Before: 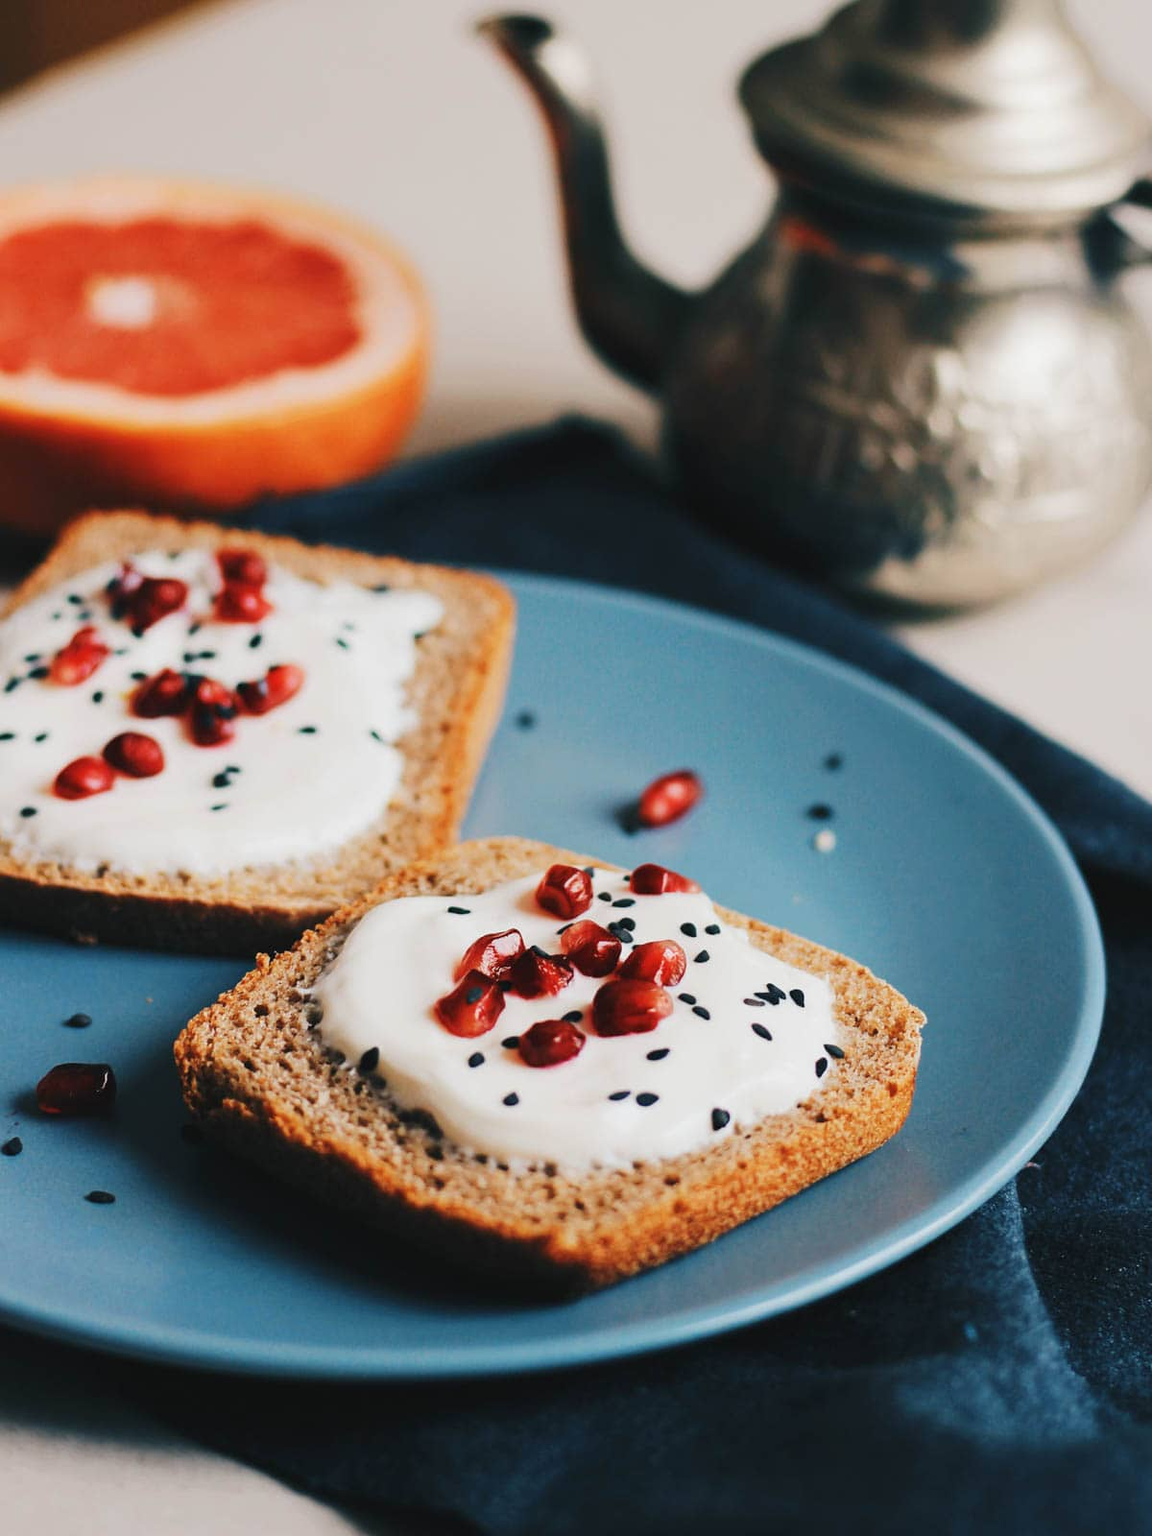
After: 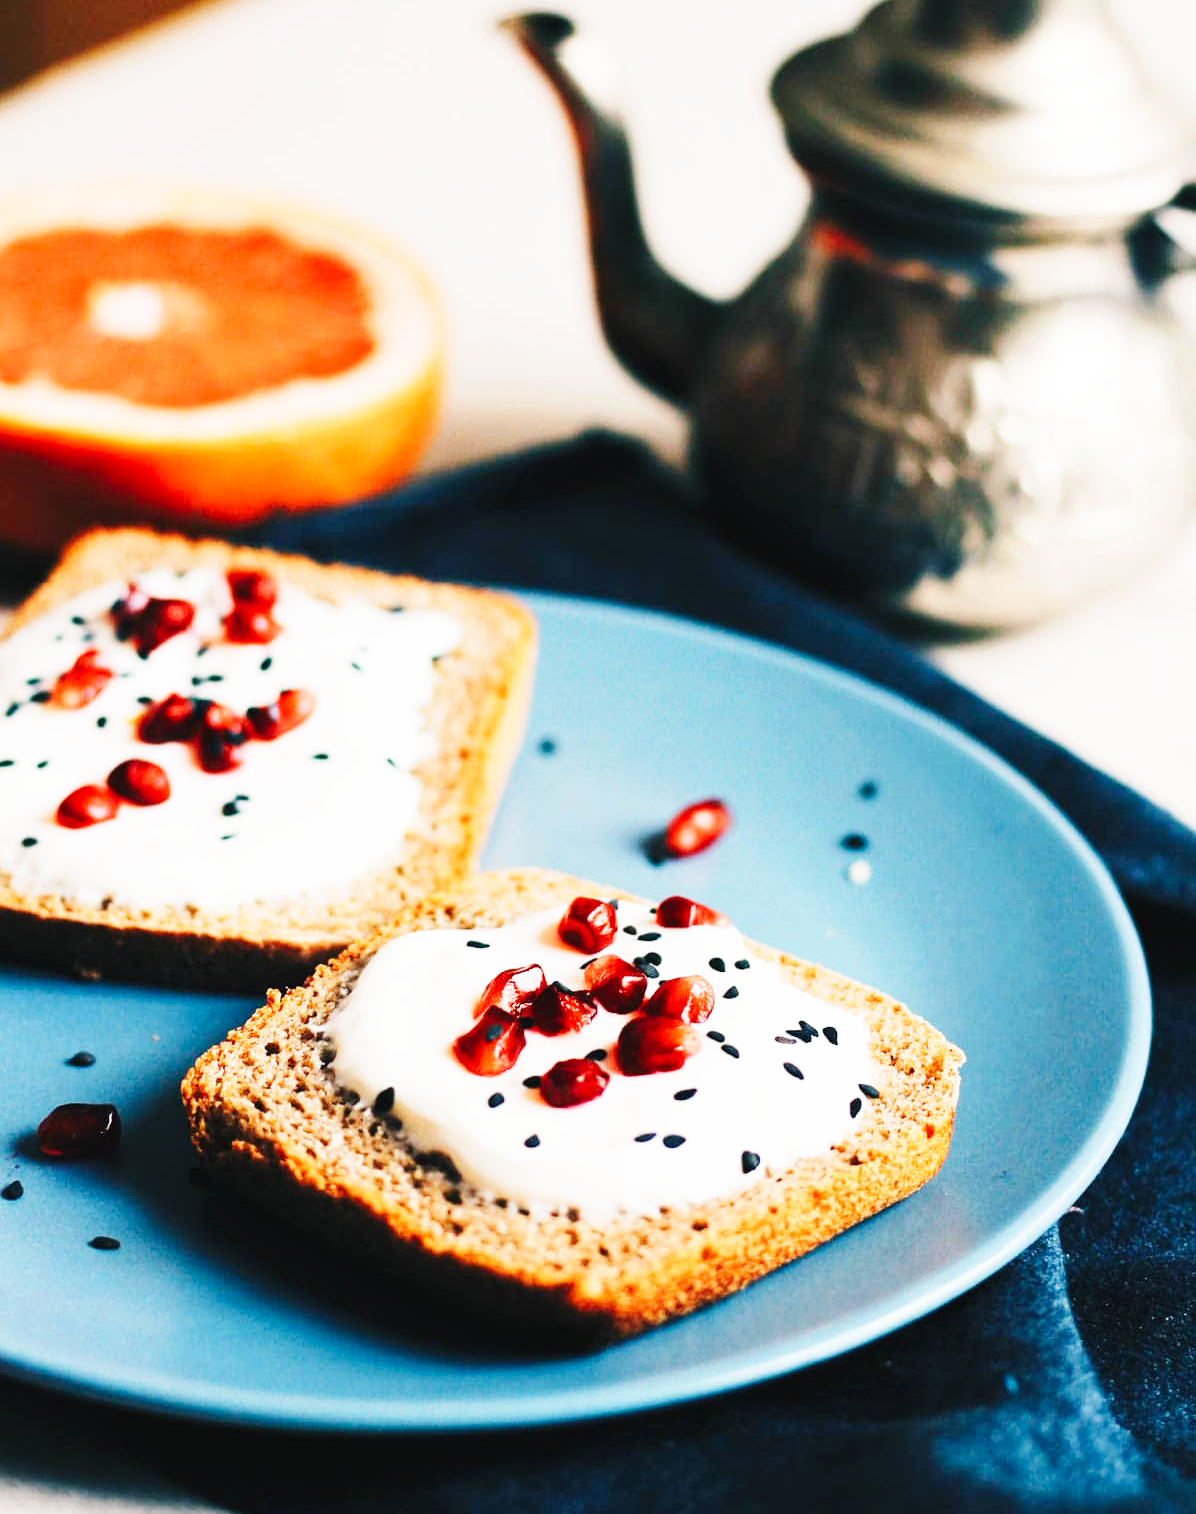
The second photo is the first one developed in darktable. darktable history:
base curve: curves: ch0 [(0, 0.003) (0.001, 0.002) (0.006, 0.004) (0.02, 0.022) (0.048, 0.086) (0.094, 0.234) (0.162, 0.431) (0.258, 0.629) (0.385, 0.8) (0.548, 0.918) (0.751, 0.988) (1, 1)], preserve colors none
crop: top 0.312%, right 0.256%, bottom 5.048%
